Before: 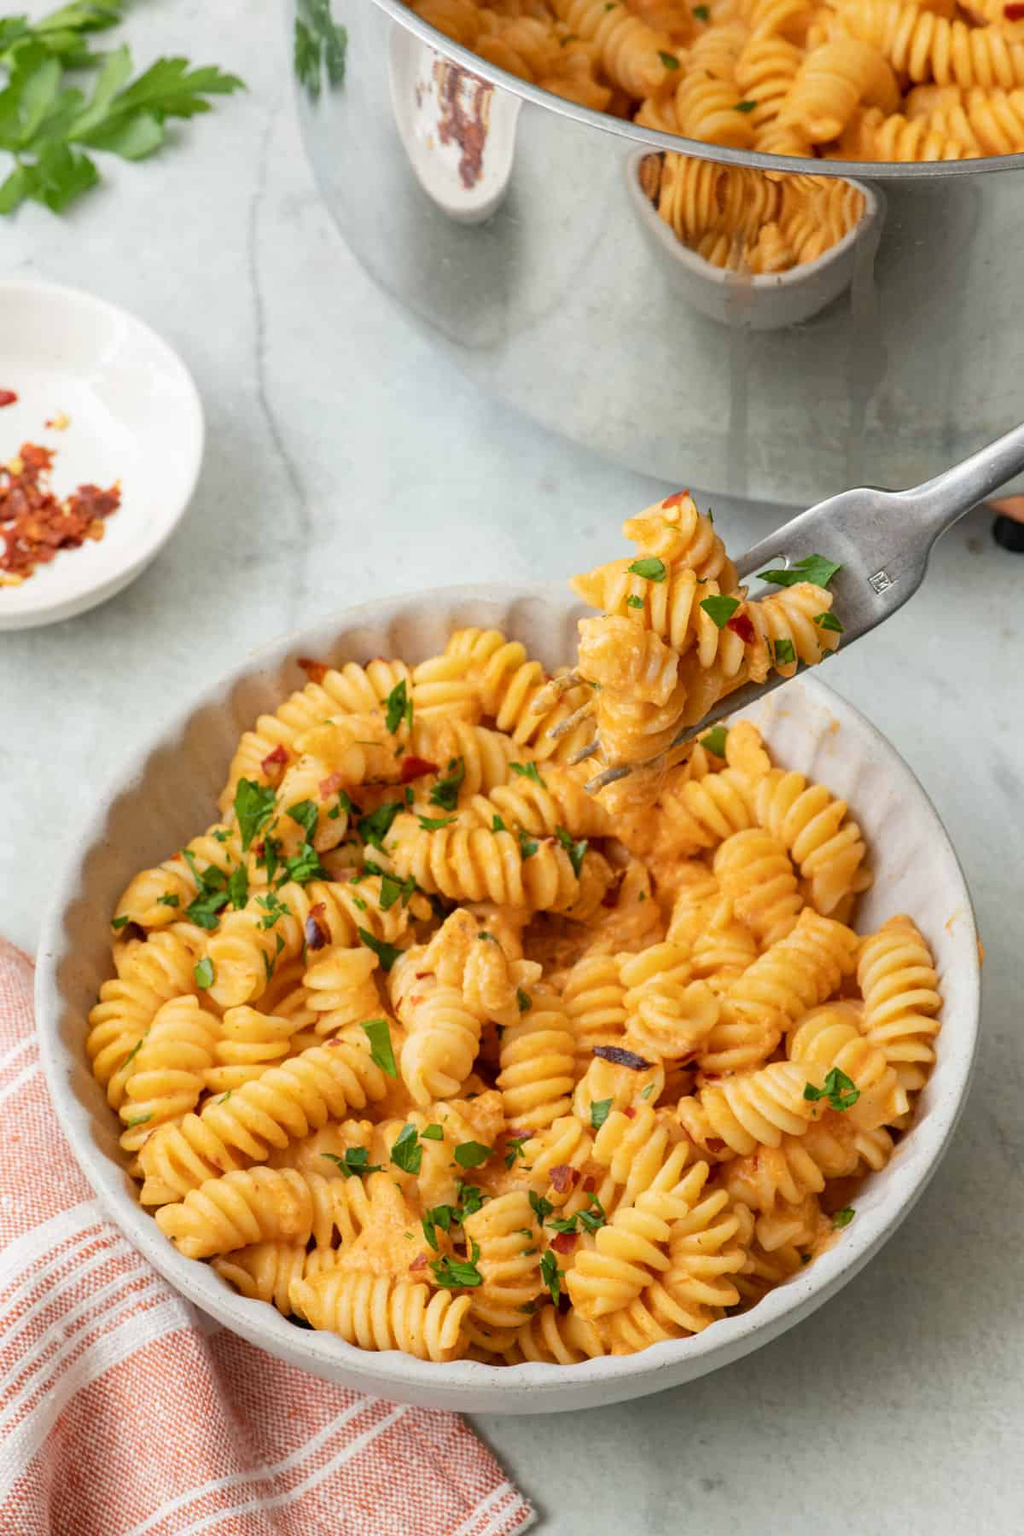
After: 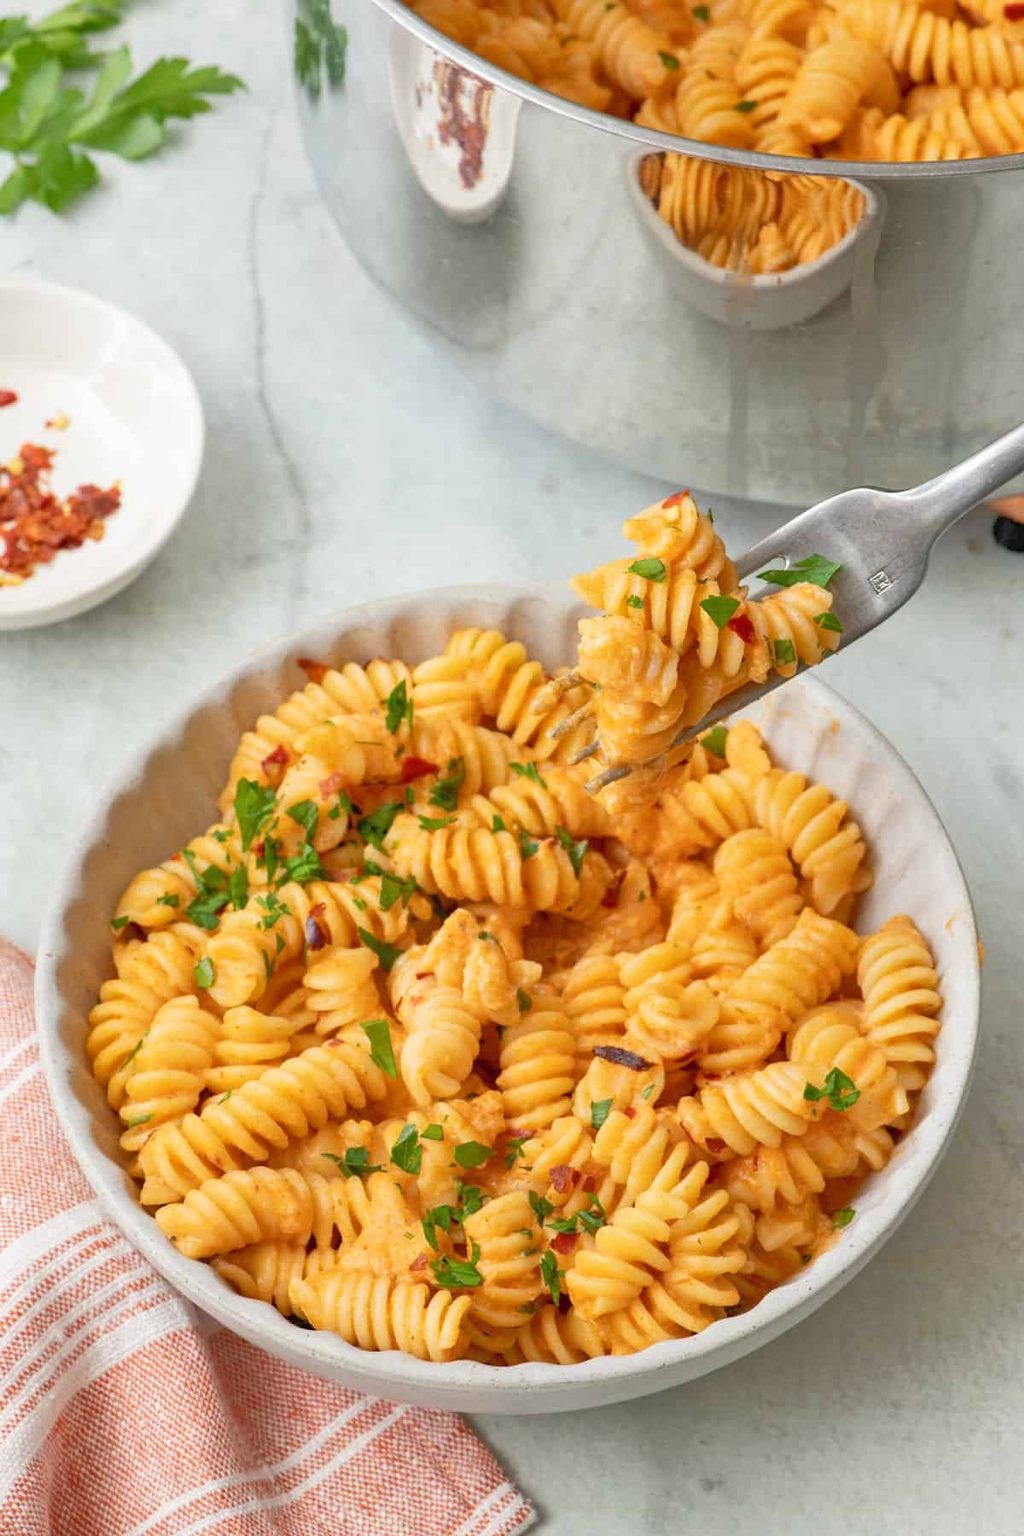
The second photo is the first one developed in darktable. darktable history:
tone equalizer: -7 EV 0.141 EV, -6 EV 0.606 EV, -5 EV 1.13 EV, -4 EV 1.34 EV, -3 EV 1.16 EV, -2 EV 0.6 EV, -1 EV 0.158 EV
